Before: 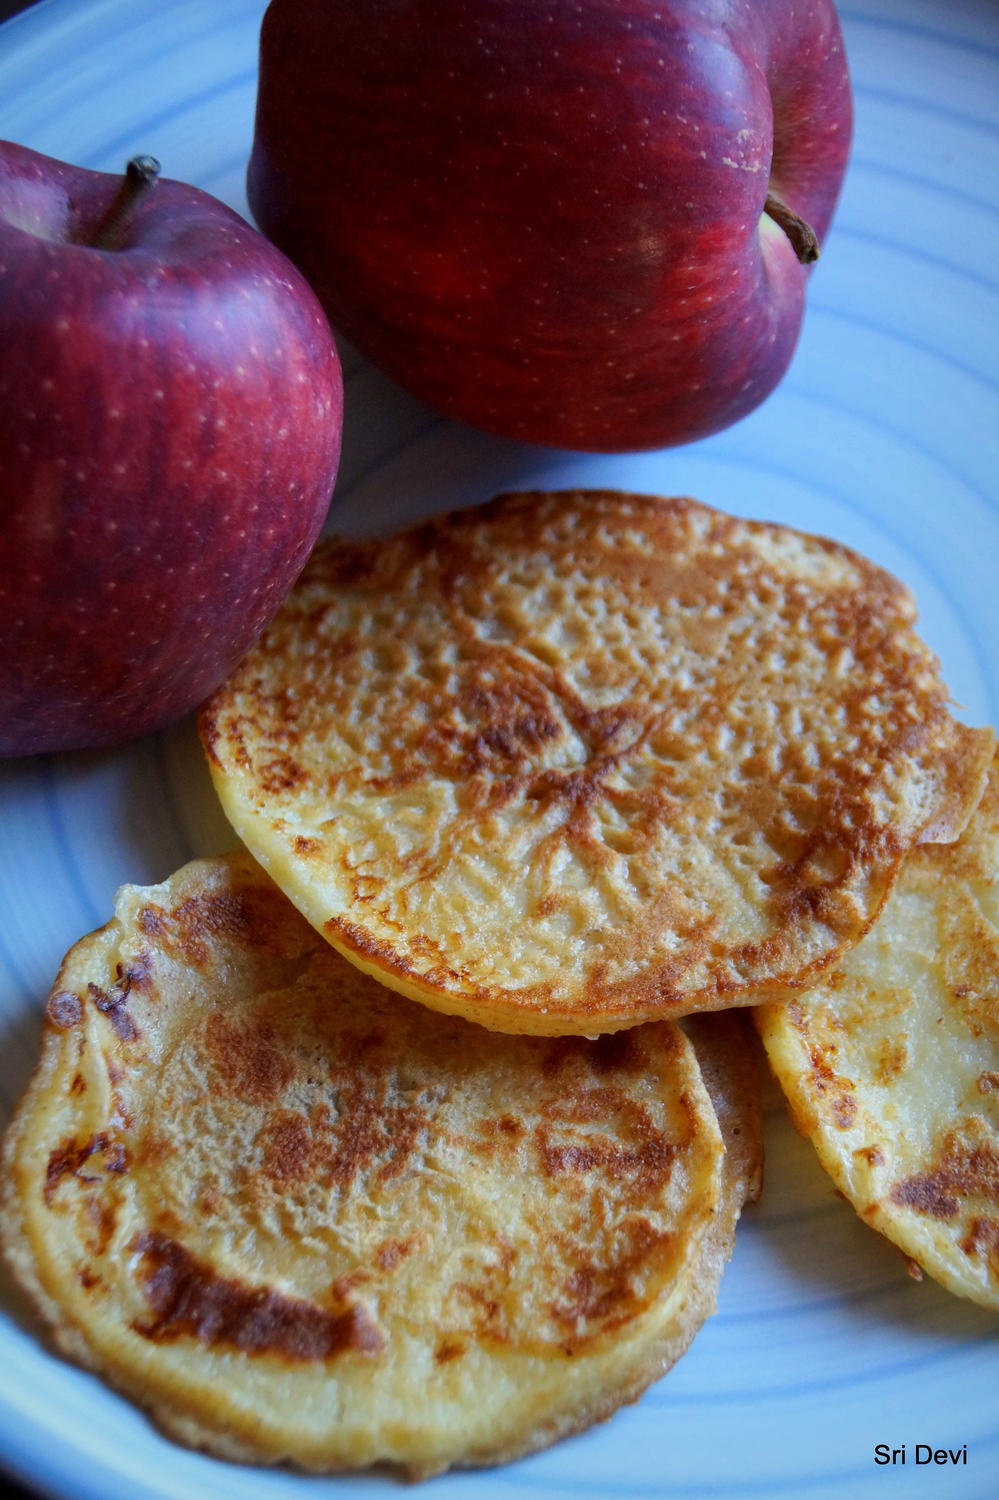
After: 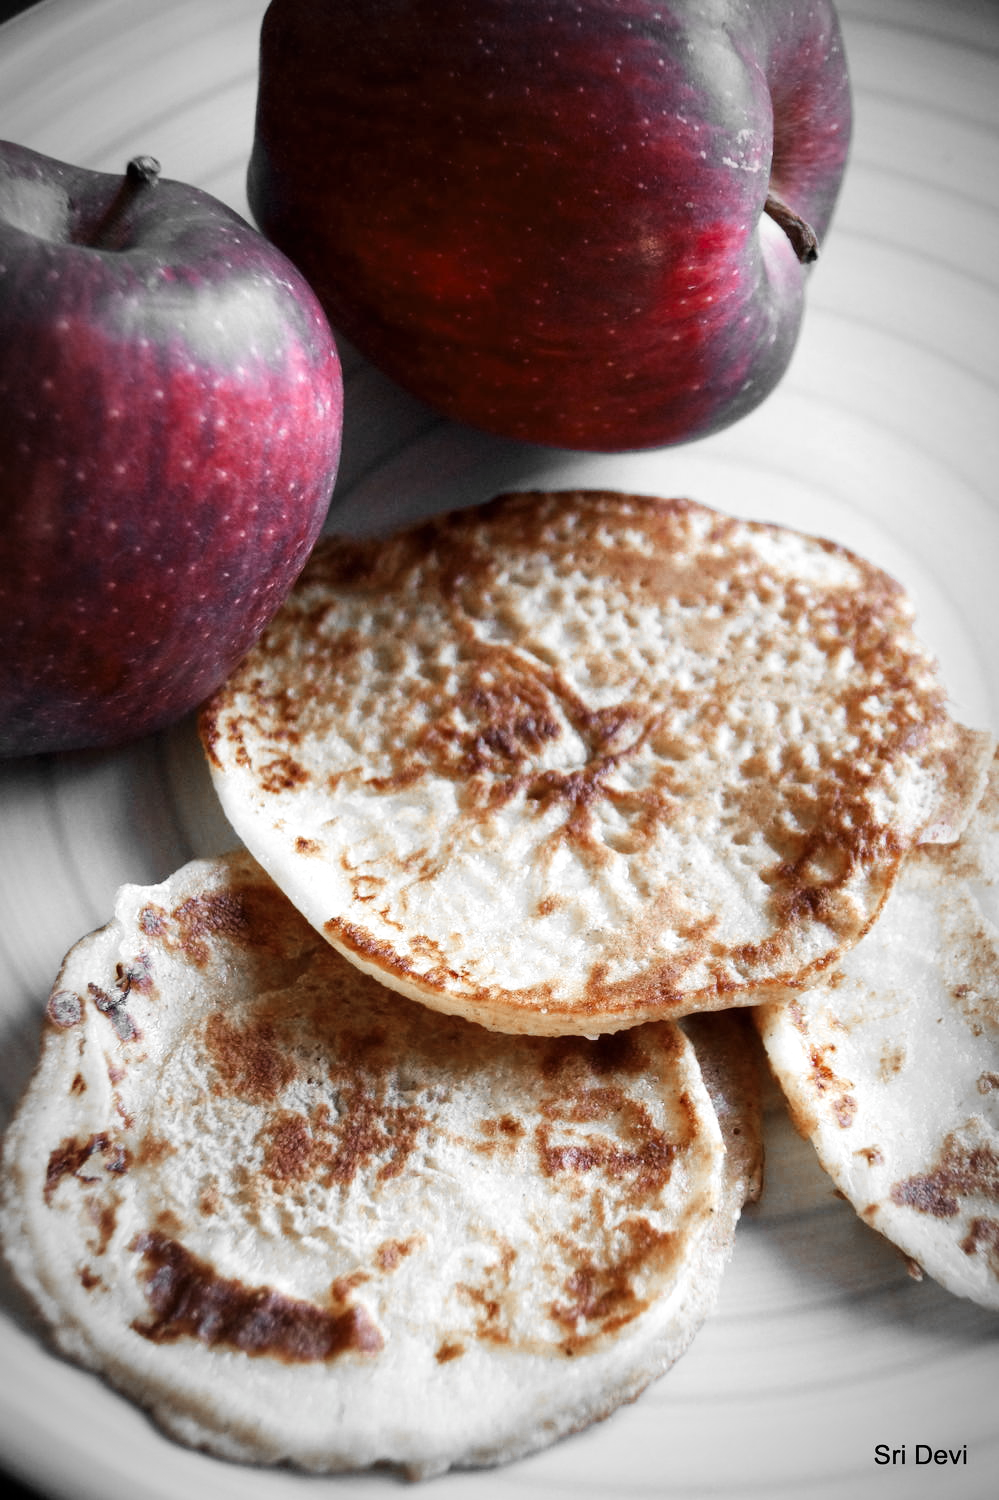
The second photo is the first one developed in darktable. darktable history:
vibrance: vibrance 67%
contrast brightness saturation: contrast 0.1, saturation -0.36
tone curve: curves: ch0 [(0, 0) (0.004, 0.001) (0.133, 0.112) (0.325, 0.362) (0.832, 0.893) (1, 1)], color space Lab, linked channels, preserve colors none
vignetting: automatic ratio true
color zones: curves: ch0 [(0, 0.497) (0.096, 0.361) (0.221, 0.538) (0.429, 0.5) (0.571, 0.5) (0.714, 0.5) (0.857, 0.5) (1, 0.497)]; ch1 [(0, 0.5) (0.143, 0.5) (0.257, -0.002) (0.429, 0.04) (0.571, -0.001) (0.714, -0.015) (0.857, 0.024) (1, 0.5)]
exposure: exposure 0.74 EV, compensate highlight preservation false
